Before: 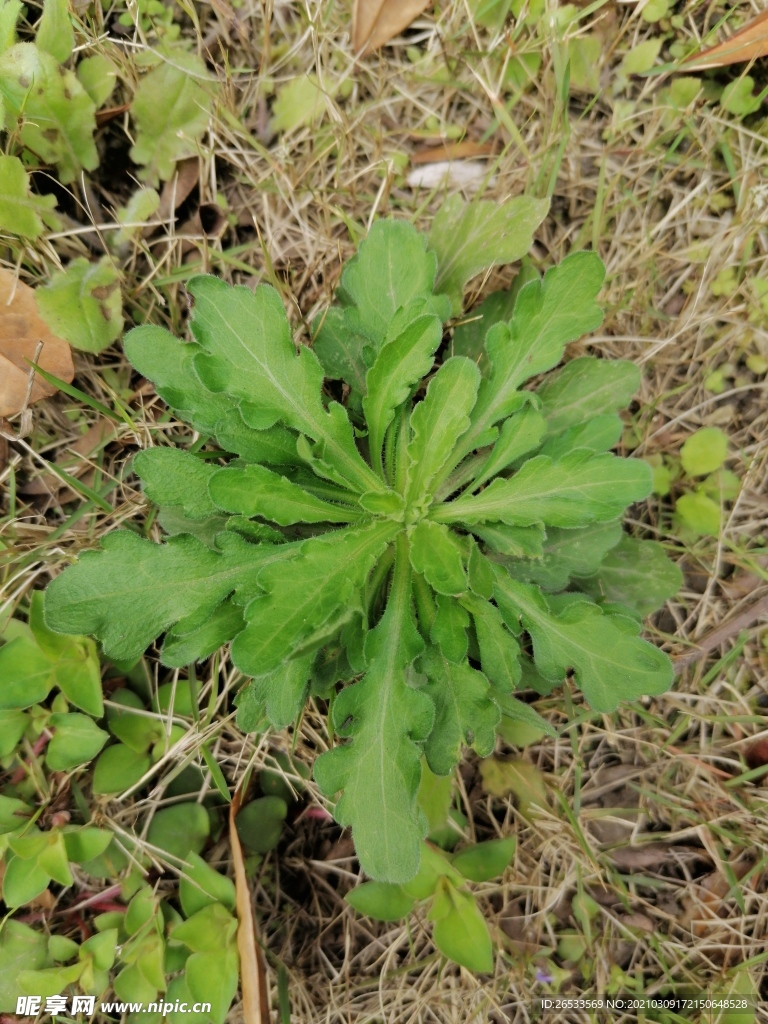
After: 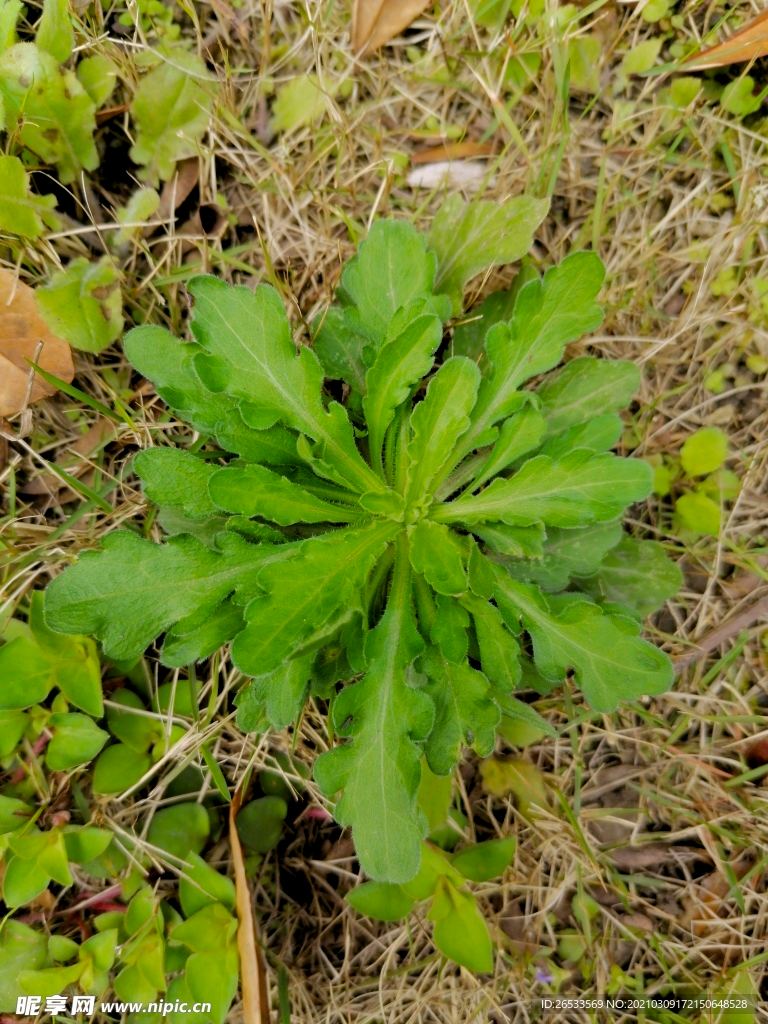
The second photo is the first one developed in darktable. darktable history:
color balance rgb: highlights gain › chroma 0.205%, highlights gain › hue 331.07°, global offset › luminance -0.509%, perceptual saturation grading › global saturation 25.413%
